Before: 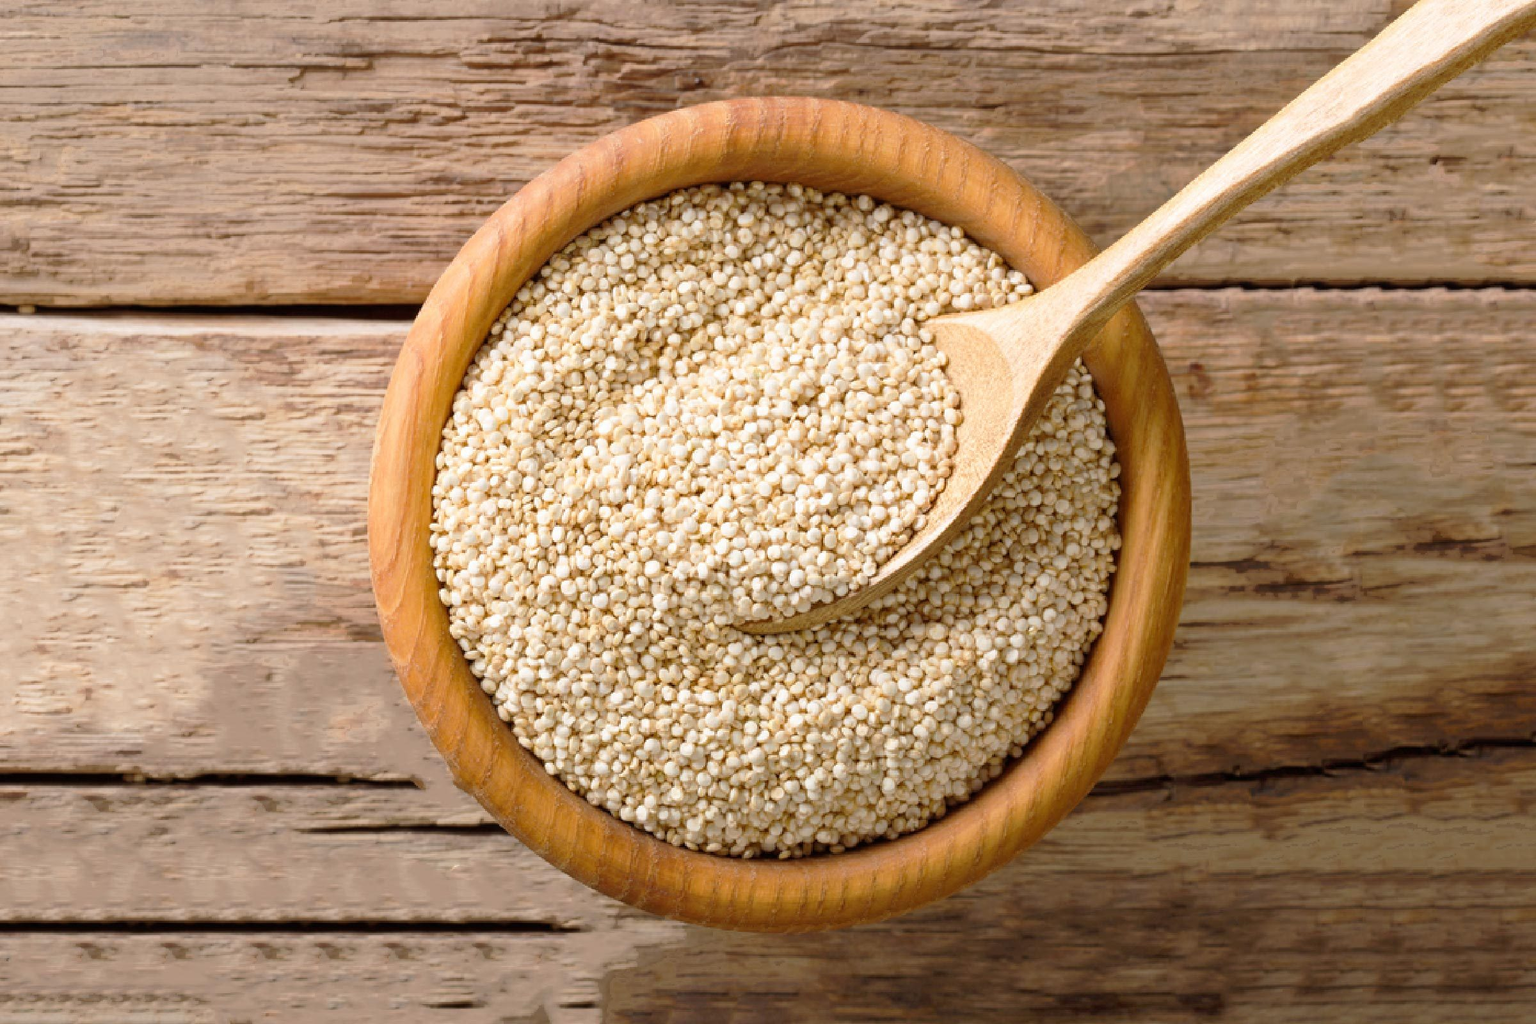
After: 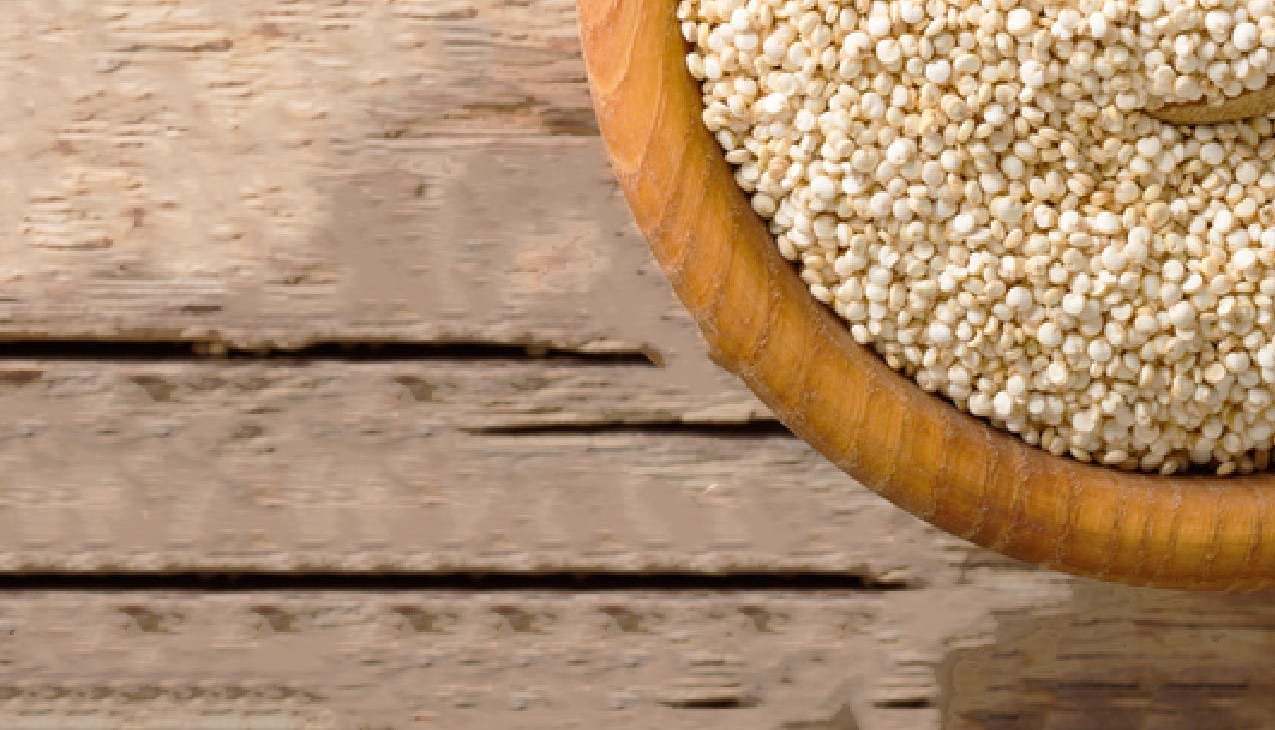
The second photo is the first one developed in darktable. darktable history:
crop and rotate: top 54.217%, right 46.862%, bottom 0.148%
